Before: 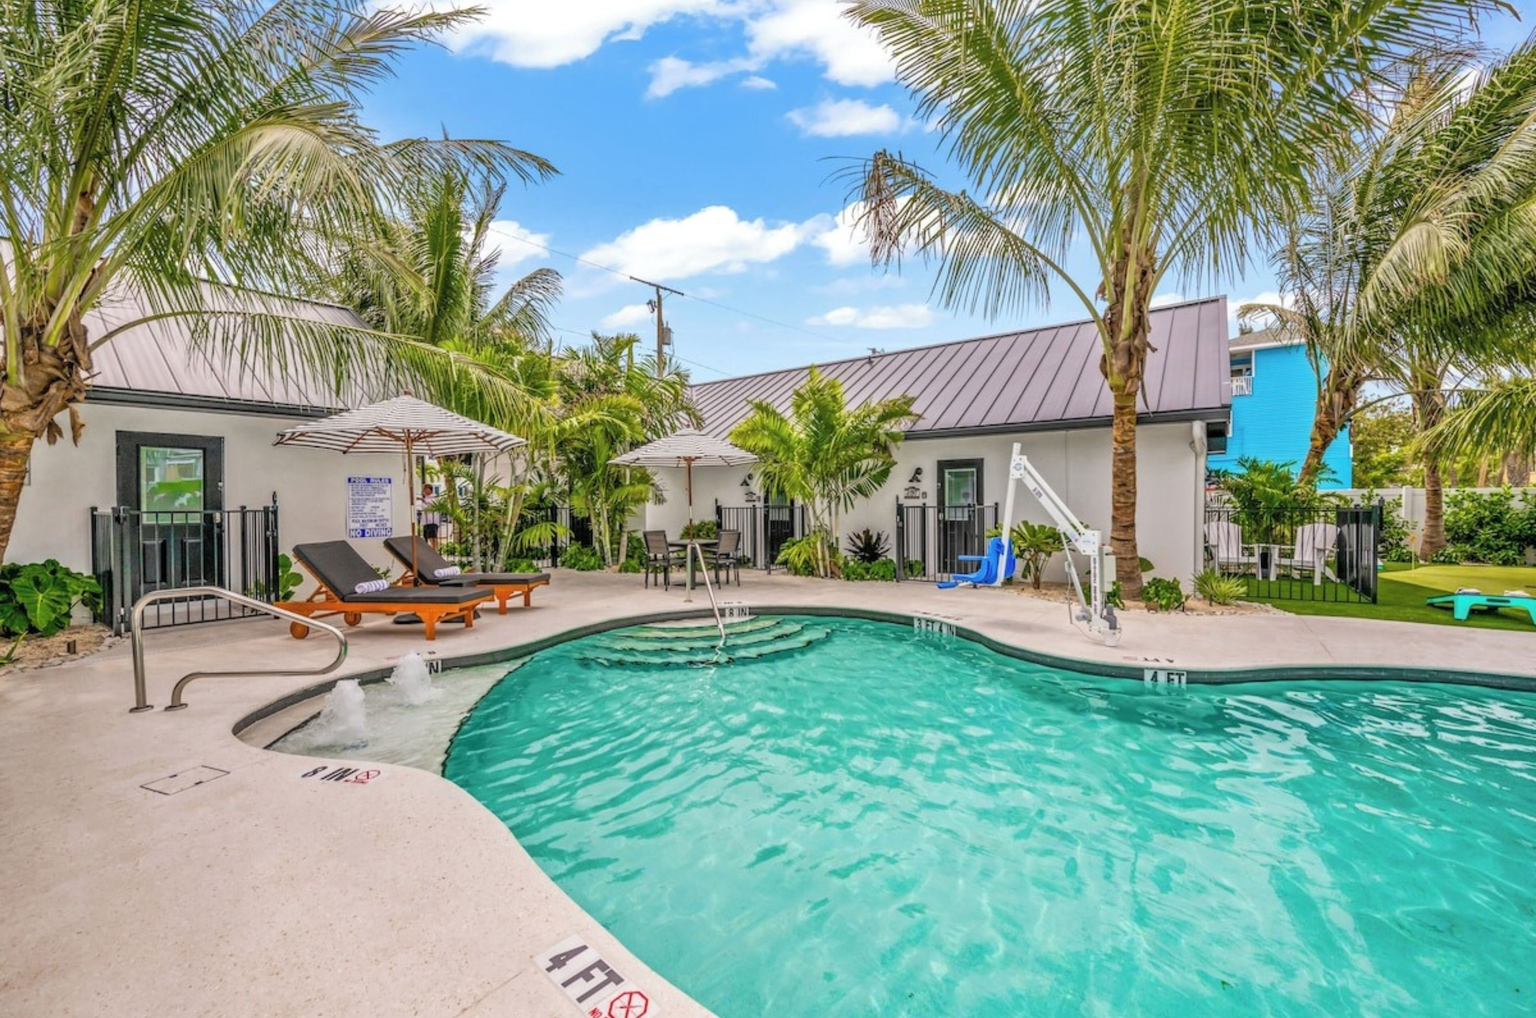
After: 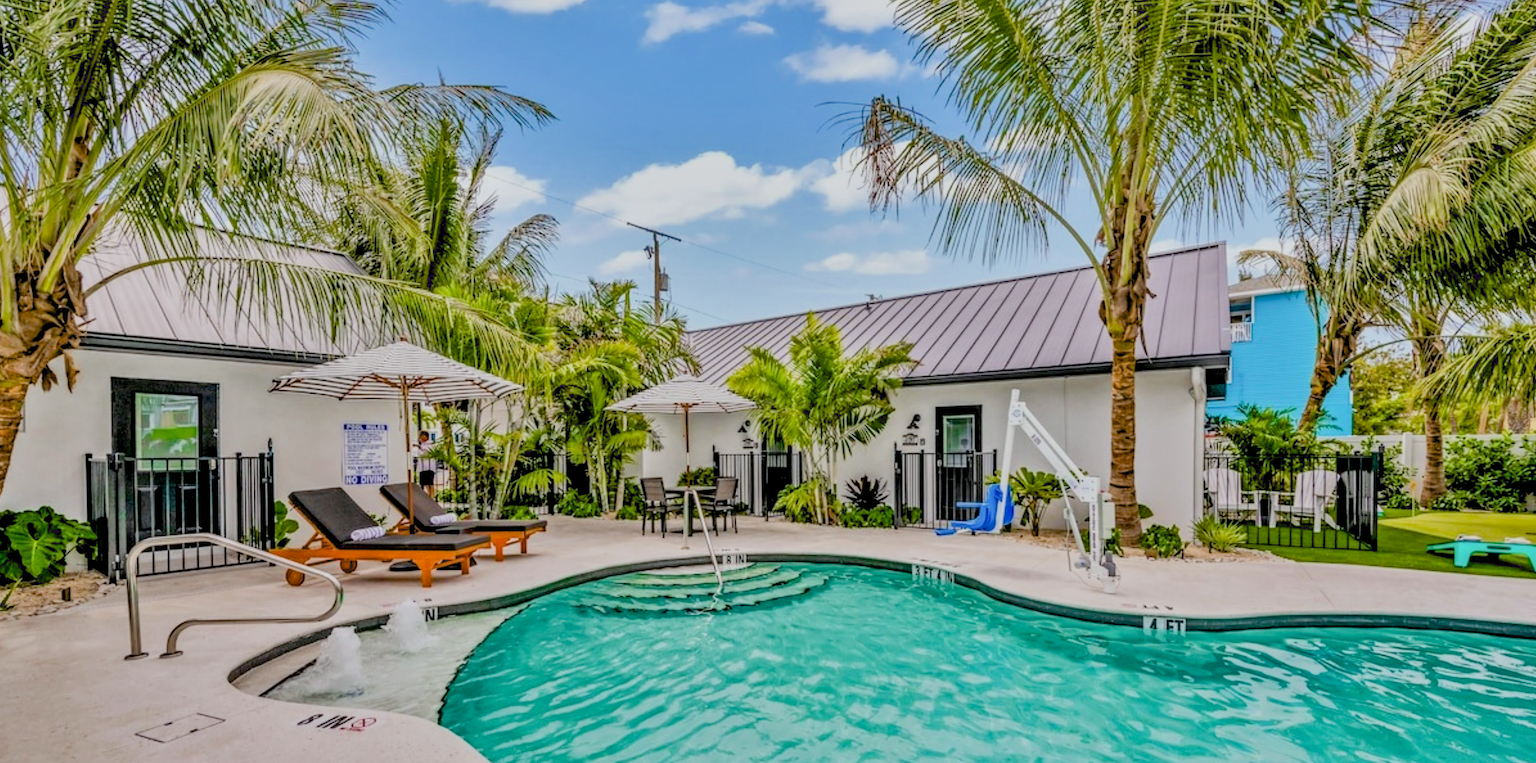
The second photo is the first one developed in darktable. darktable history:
exposure: black level correction 0.031, exposure 0.304 EV, compensate highlight preservation false
shadows and highlights: low approximation 0.01, soften with gaussian
crop: left 0.387%, top 5.469%, bottom 19.809%
filmic rgb: black relative exposure -7.65 EV, white relative exposure 4.56 EV, hardness 3.61
white balance: red 0.982, blue 1.018
